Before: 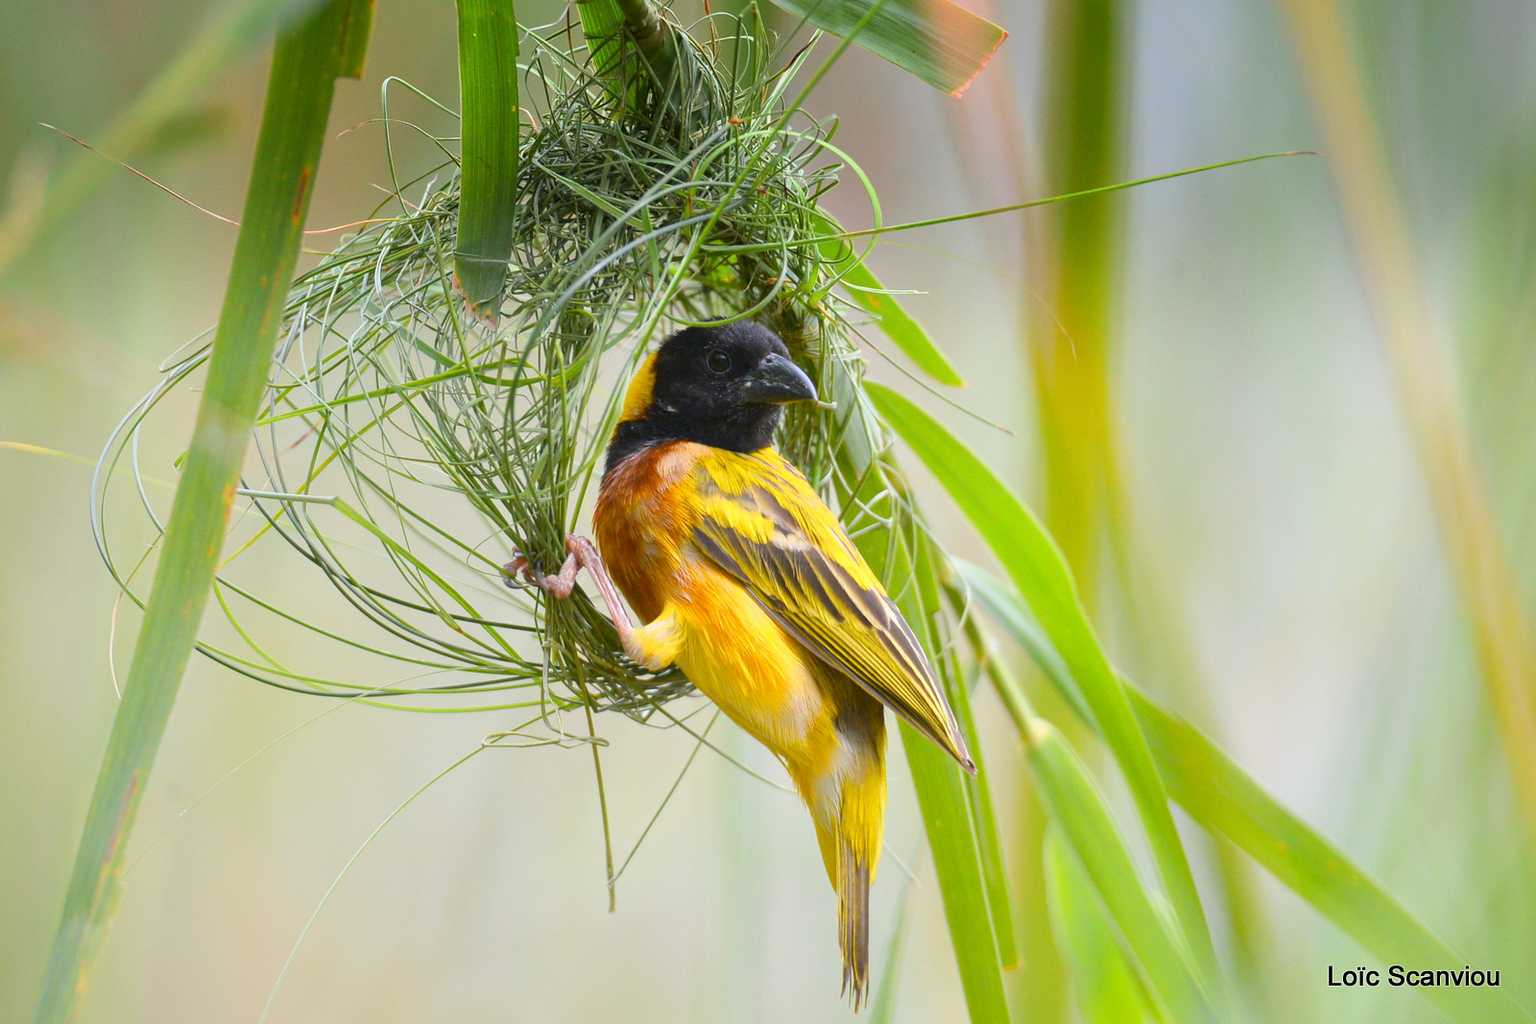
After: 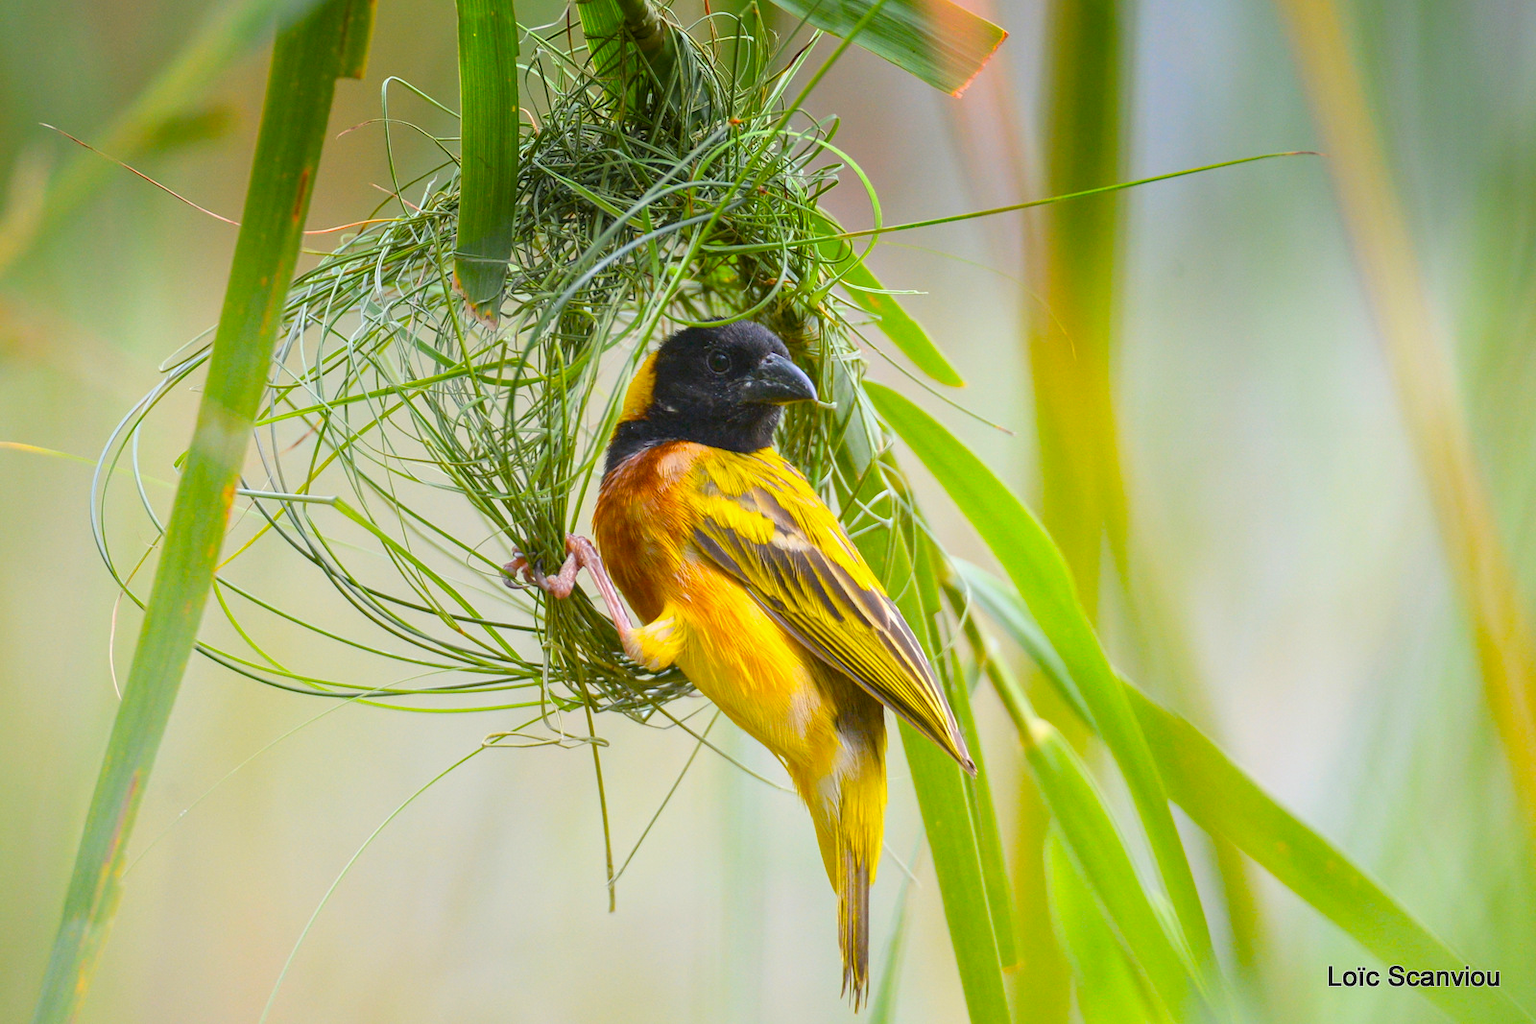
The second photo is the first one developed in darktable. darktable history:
local contrast: detail 110%
color balance rgb: perceptual saturation grading › global saturation 20%, global vibrance 20%
